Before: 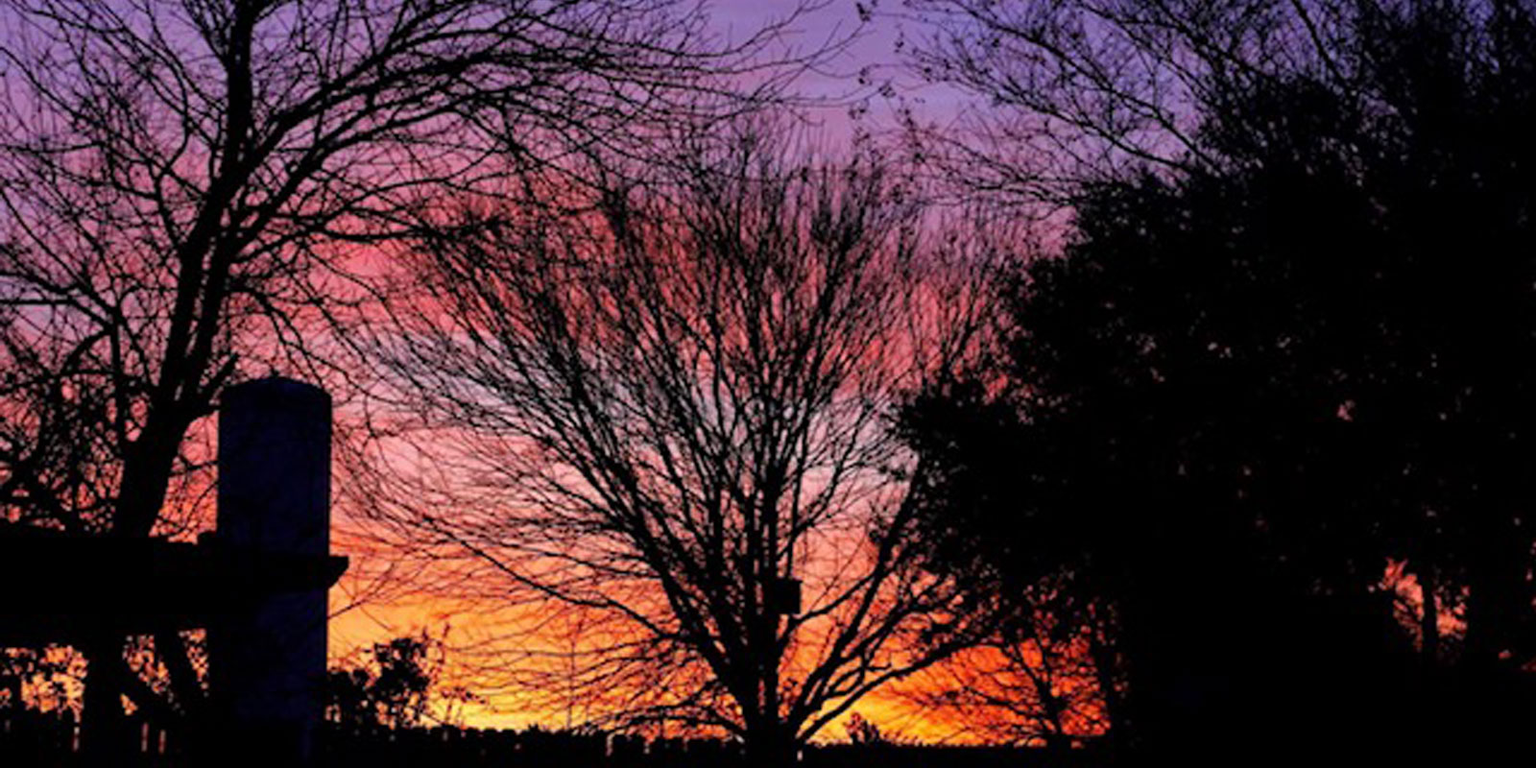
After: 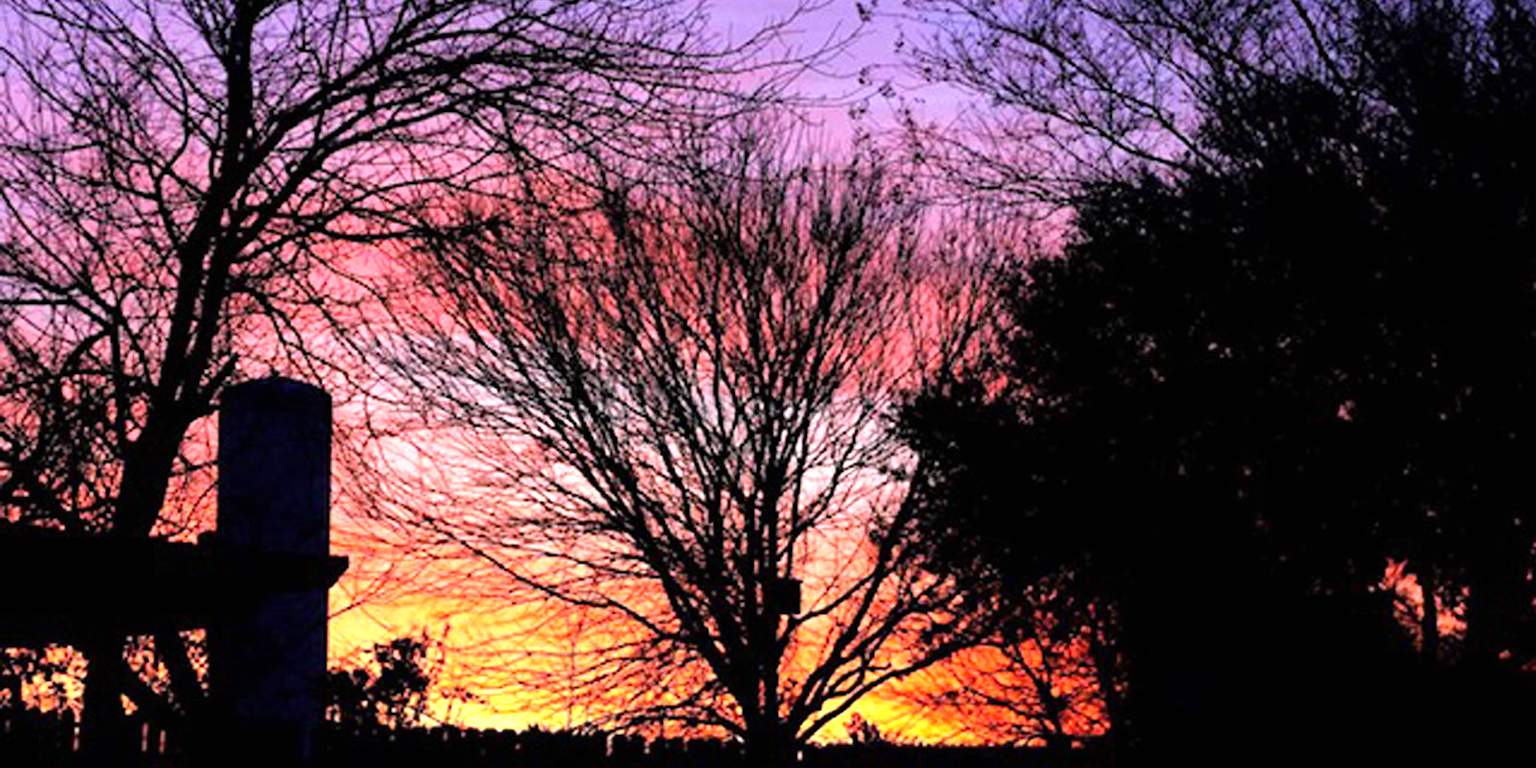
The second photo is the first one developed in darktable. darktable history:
exposure: black level correction 0, exposure 0.703 EV, compensate exposure bias true, compensate highlight preservation false
tone equalizer: -8 EV -0.429 EV, -7 EV -0.363 EV, -6 EV -0.354 EV, -5 EV -0.215 EV, -3 EV 0.221 EV, -2 EV 0.307 EV, -1 EV 0.384 EV, +0 EV 0.418 EV
